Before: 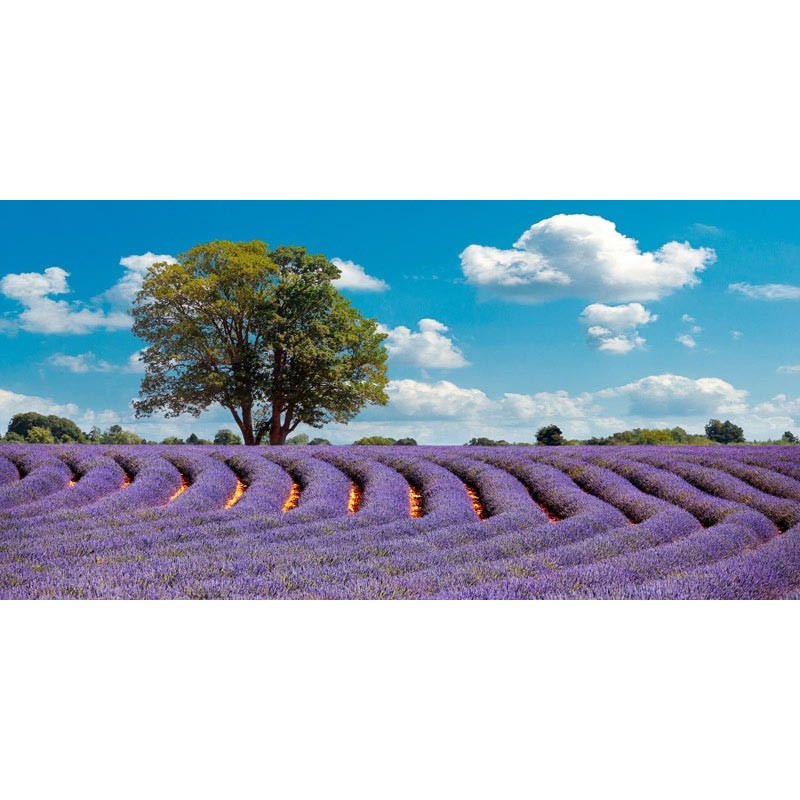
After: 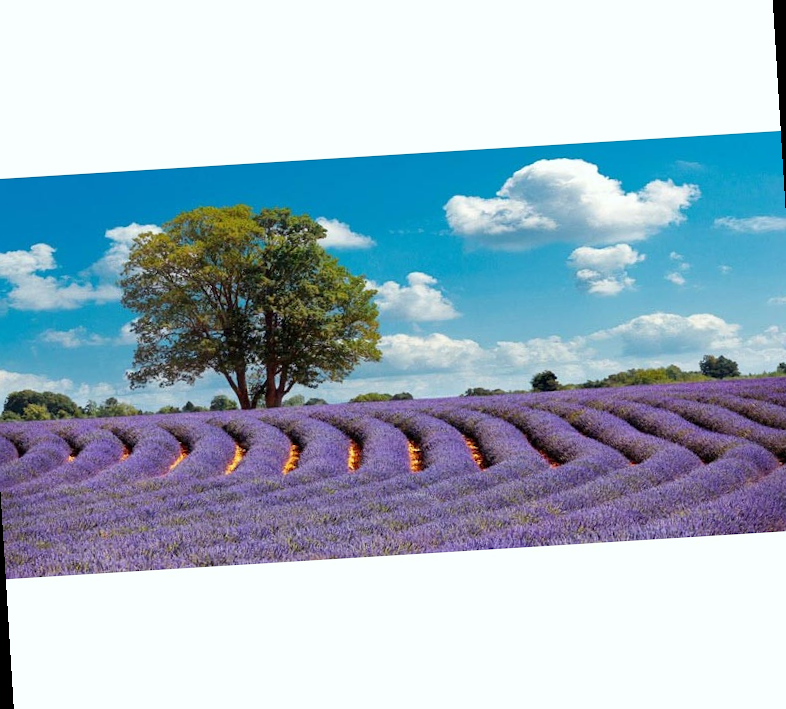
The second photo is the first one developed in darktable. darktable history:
white balance: red 0.978, blue 0.999
rotate and perspective: rotation -3.52°, crop left 0.036, crop right 0.964, crop top 0.081, crop bottom 0.919
